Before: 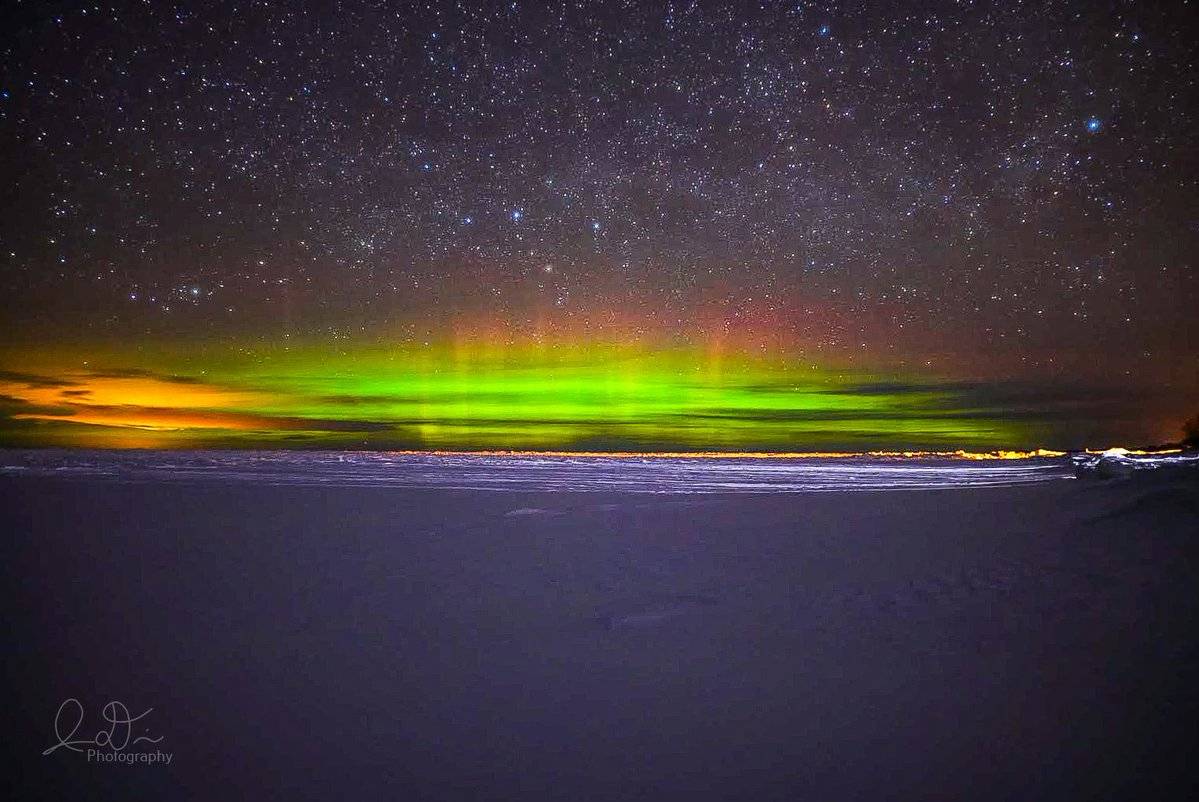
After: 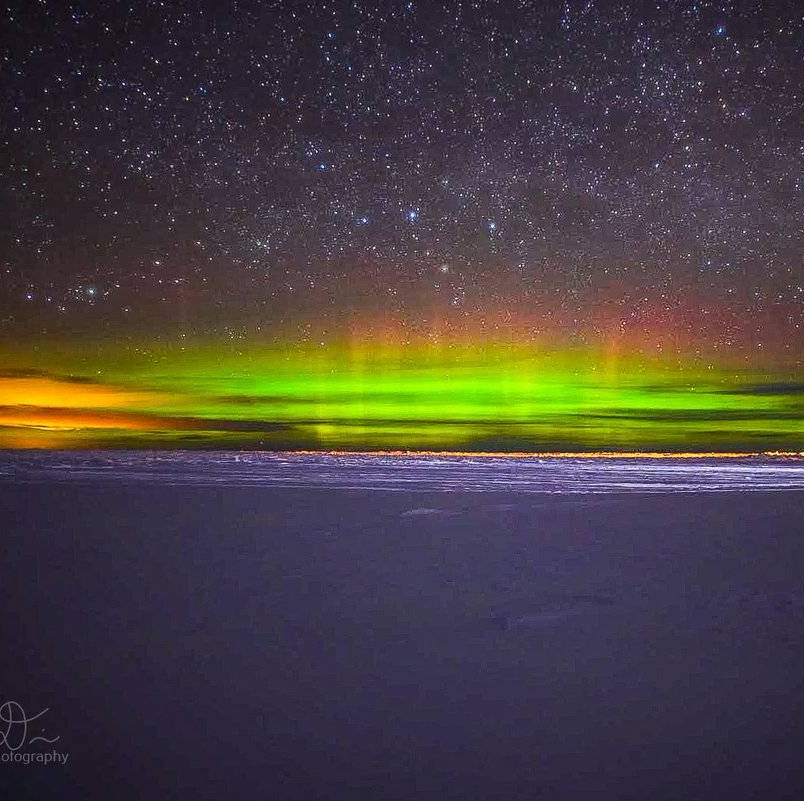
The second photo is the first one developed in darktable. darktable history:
crop and rotate: left 8.745%, right 24.19%
